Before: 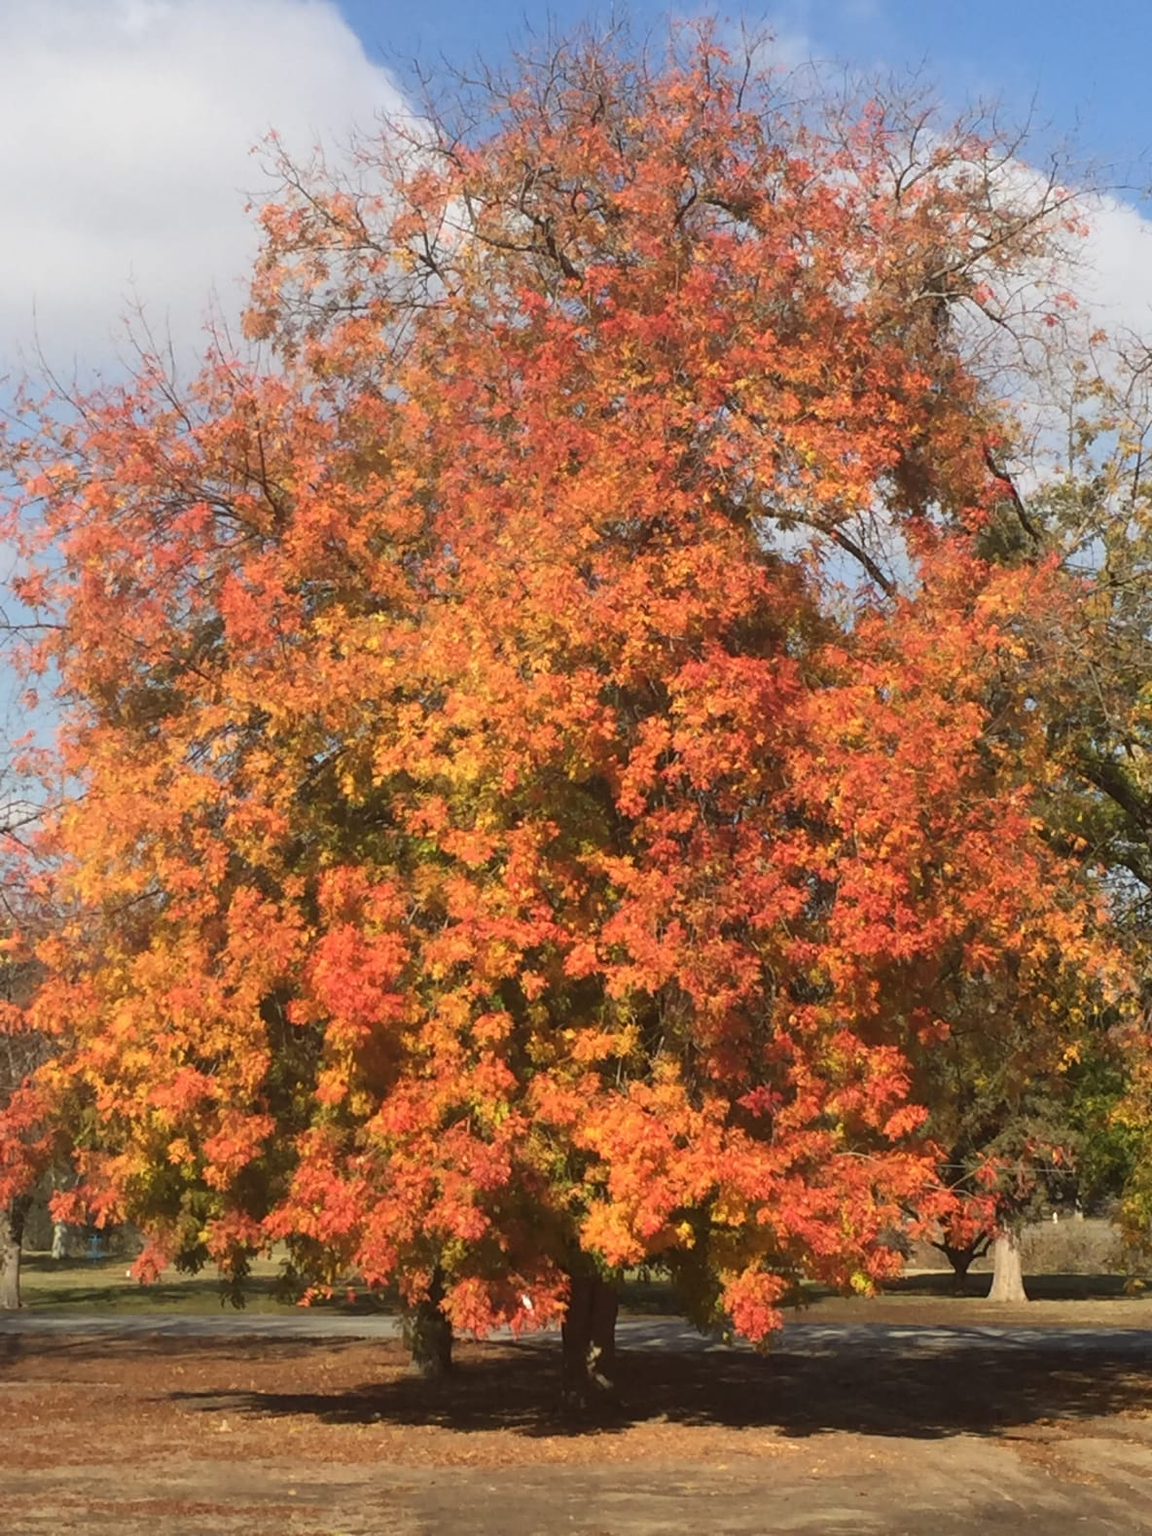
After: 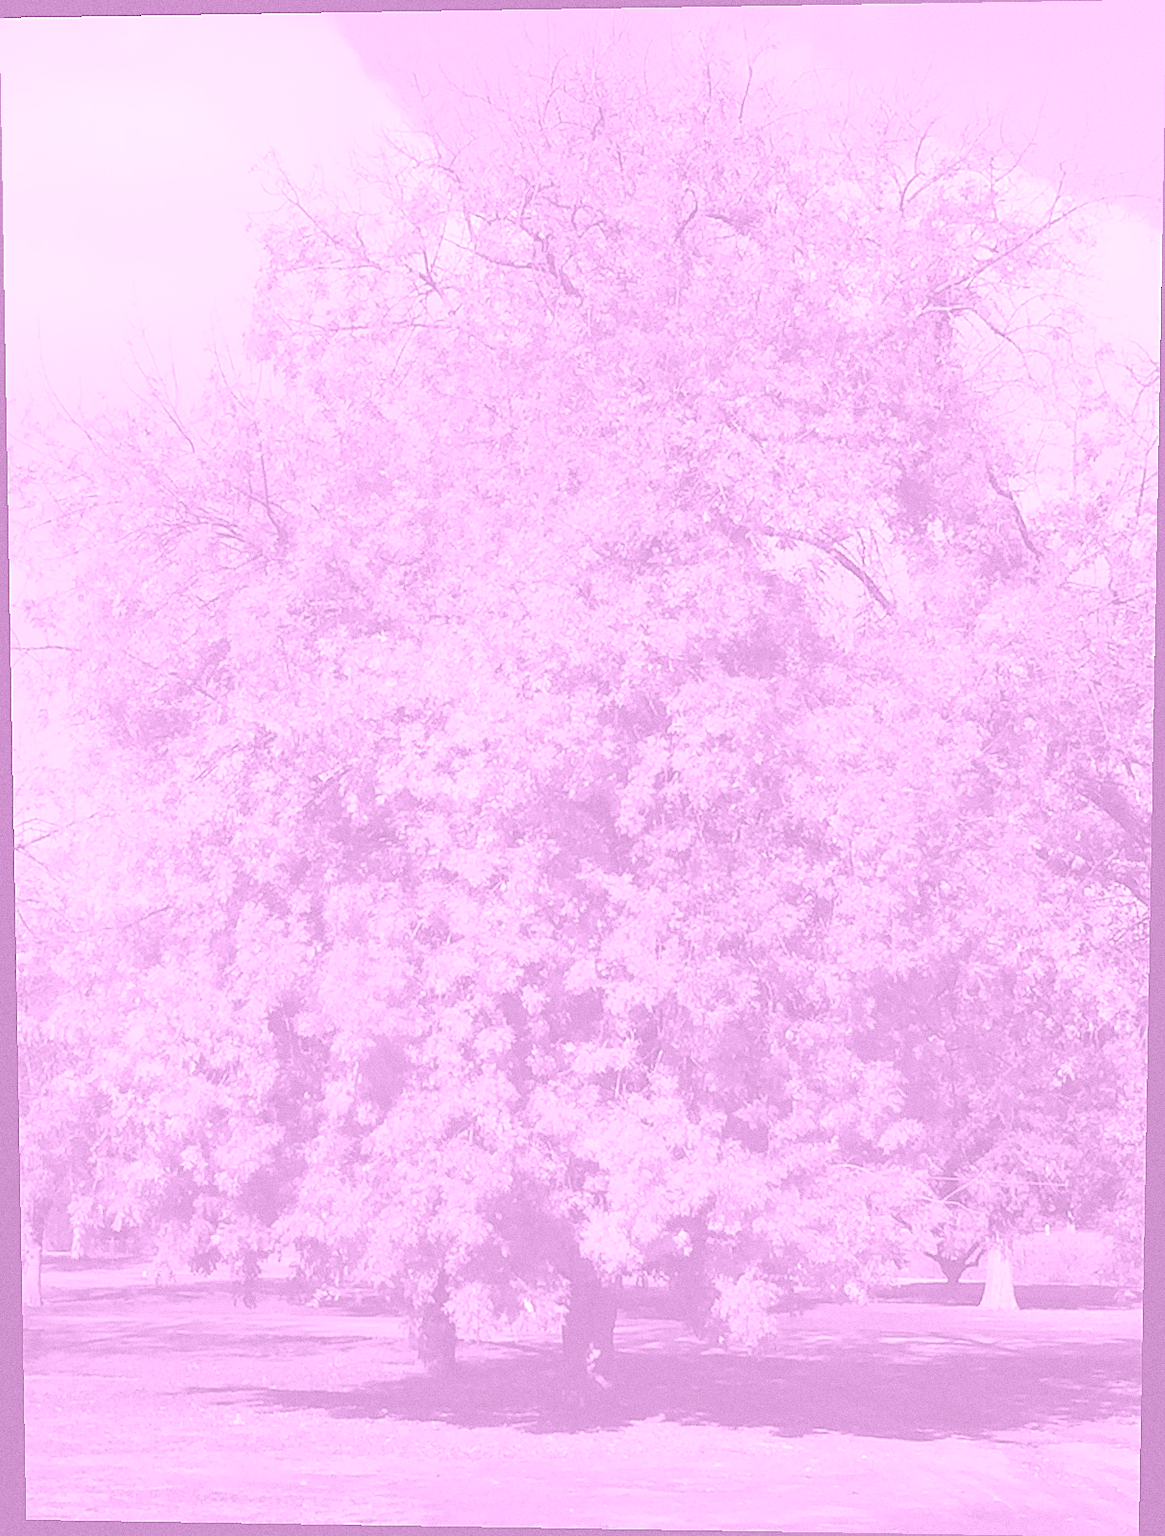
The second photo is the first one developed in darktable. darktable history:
exposure: exposure 0.6 EV, compensate highlight preservation false
colorize: hue 331.2°, saturation 75%, source mix 30.28%, lightness 70.52%, version 1
color zones: curves: ch1 [(0, 0.153) (0.143, 0.15) (0.286, 0.151) (0.429, 0.152) (0.571, 0.152) (0.714, 0.151) (0.857, 0.151) (1, 0.153)]
rotate and perspective: lens shift (vertical) 0.048, lens shift (horizontal) -0.024, automatic cropping off
grain: coarseness 0.09 ISO
sharpen: radius 1.4, amount 1.25, threshold 0.7
